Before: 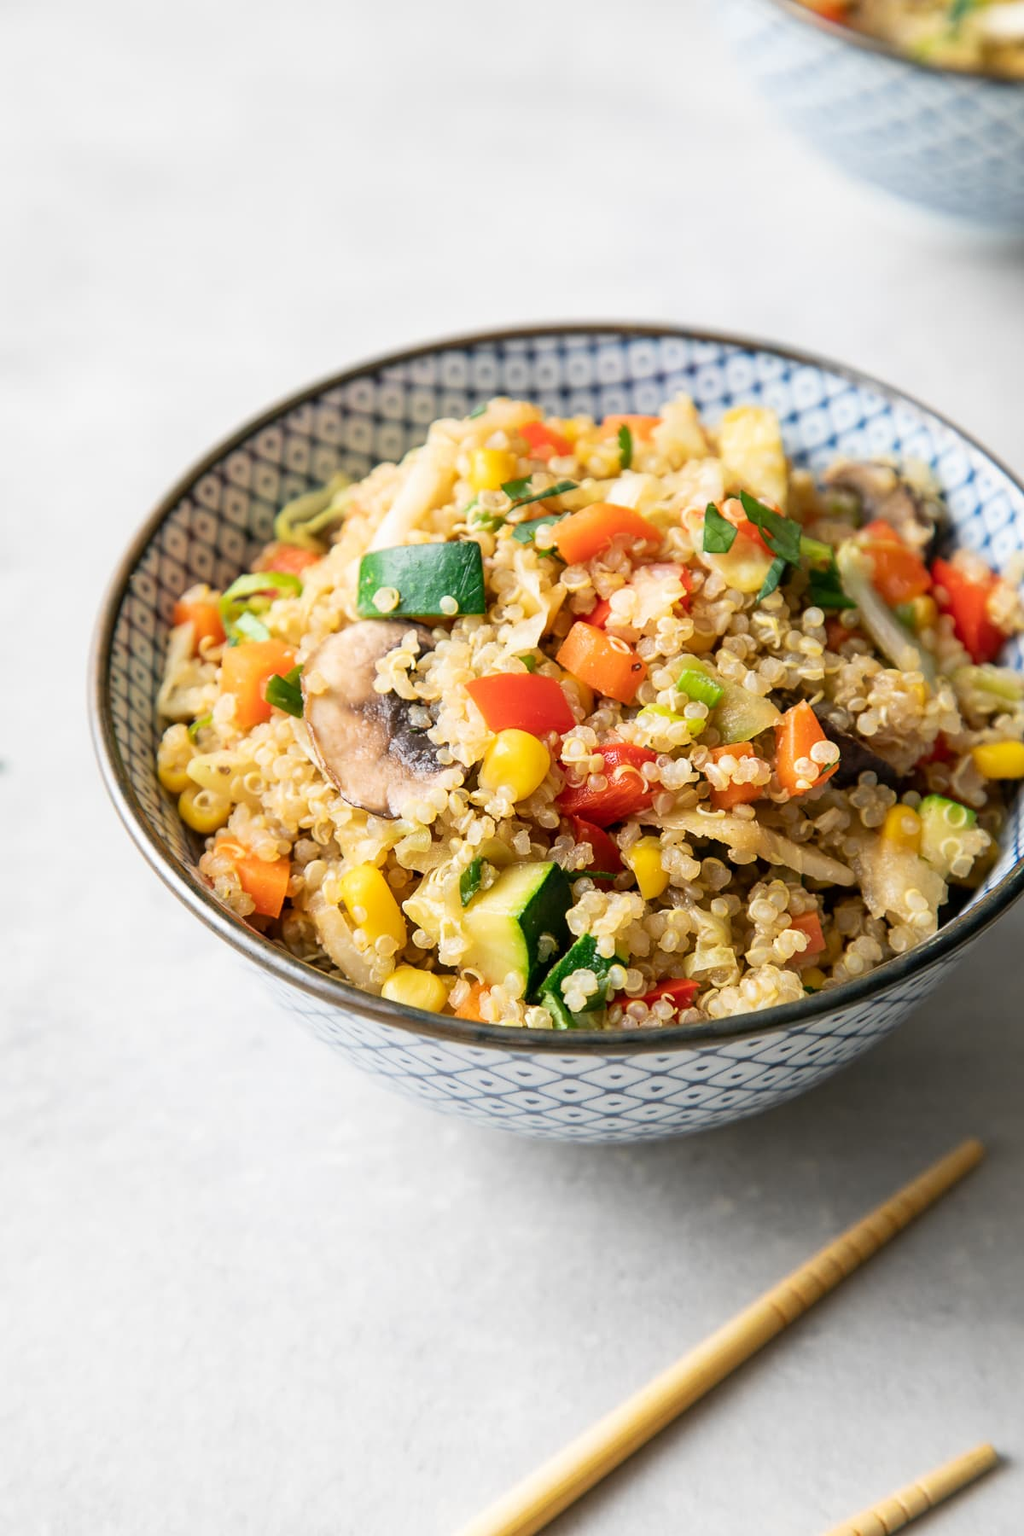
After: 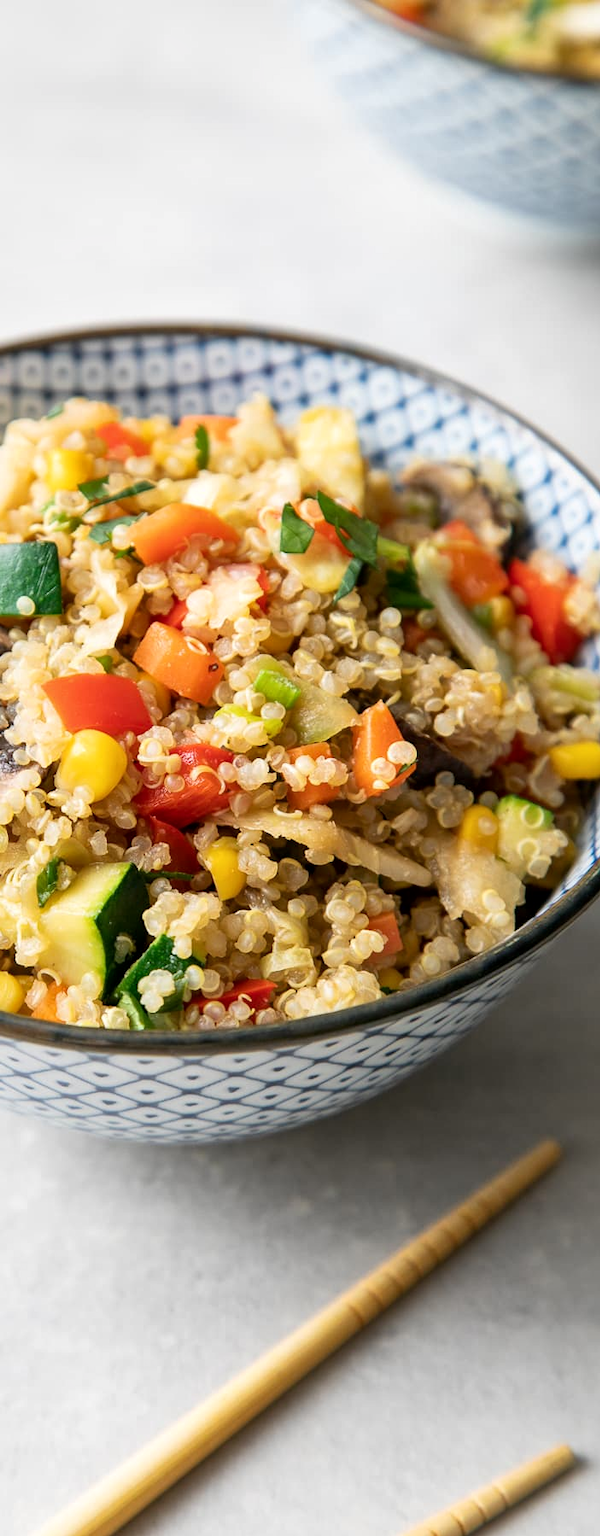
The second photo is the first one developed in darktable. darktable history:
crop: left 41.402%
local contrast: mode bilateral grid, contrast 20, coarseness 50, detail 120%, midtone range 0.2
